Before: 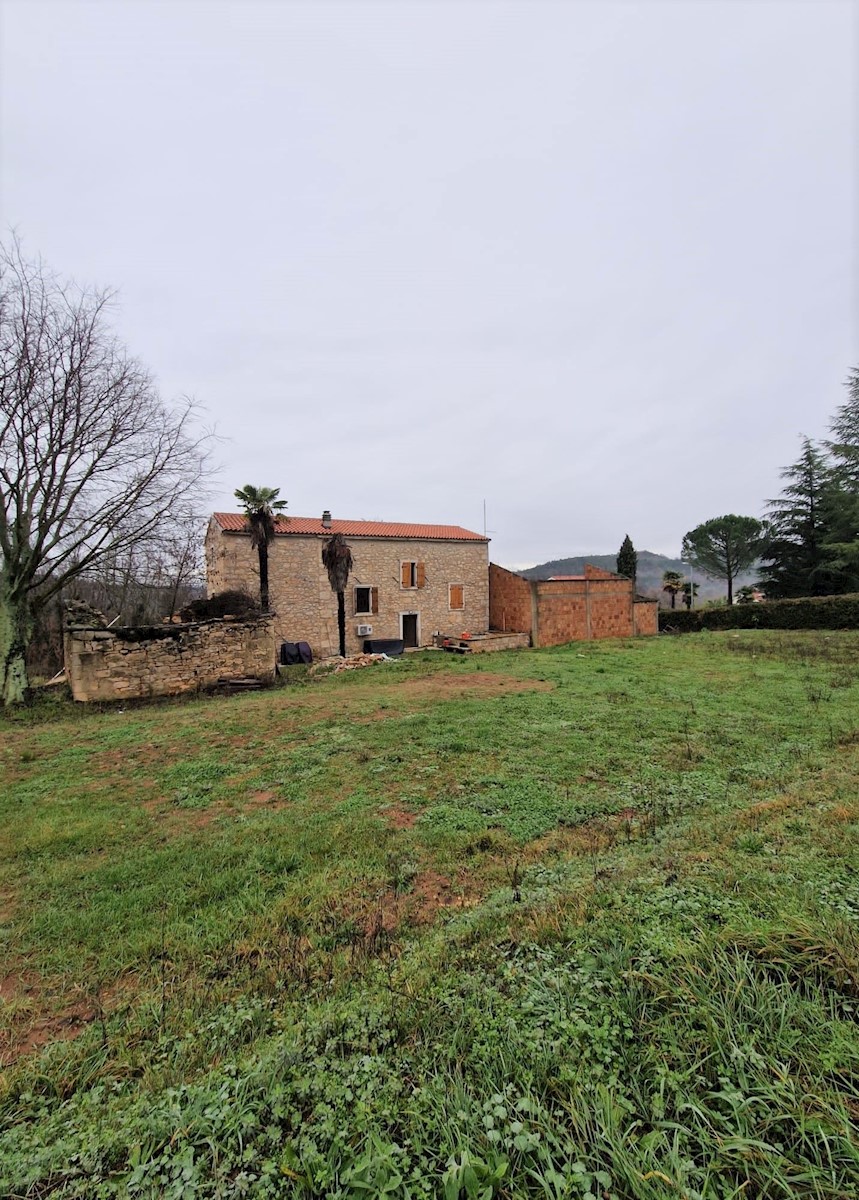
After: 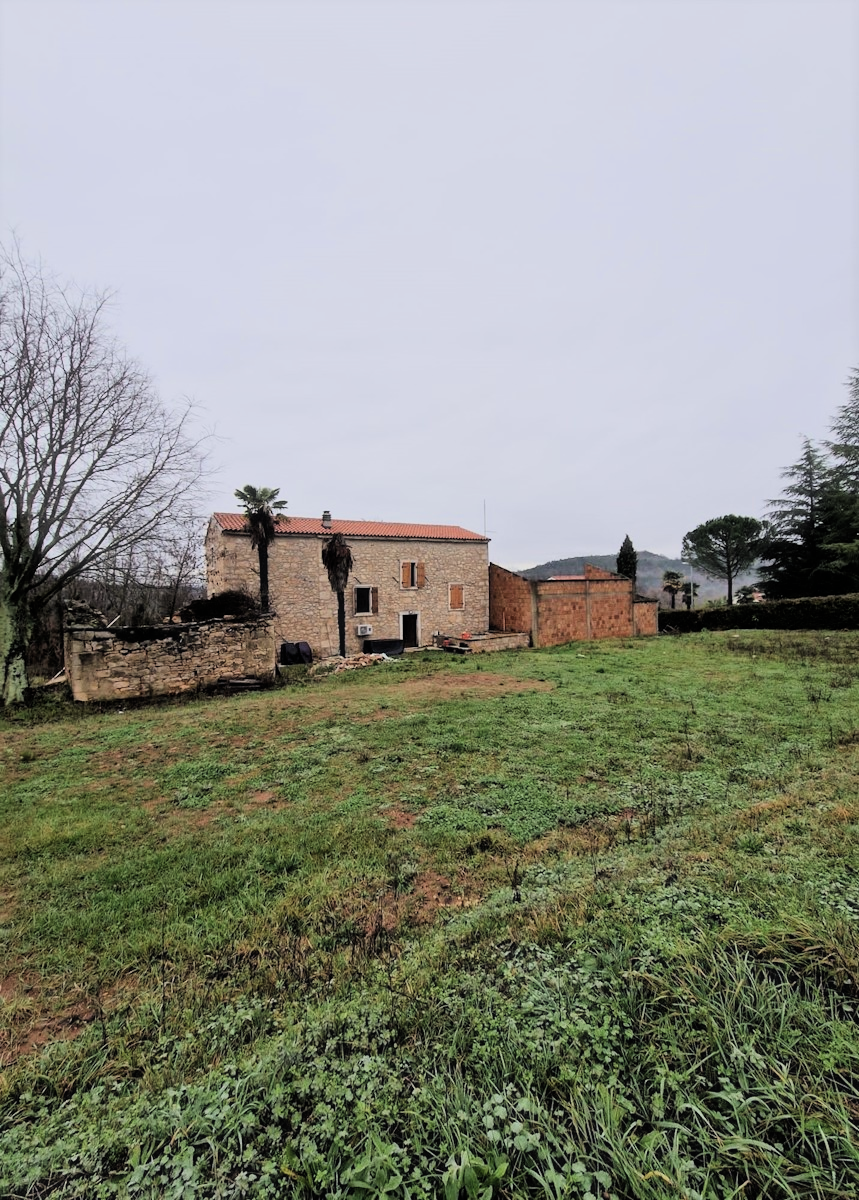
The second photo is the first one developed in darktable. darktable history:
filmic rgb: hardness 4.17, contrast 1.364, color science v6 (2022)
haze removal: strength -0.09, adaptive false
